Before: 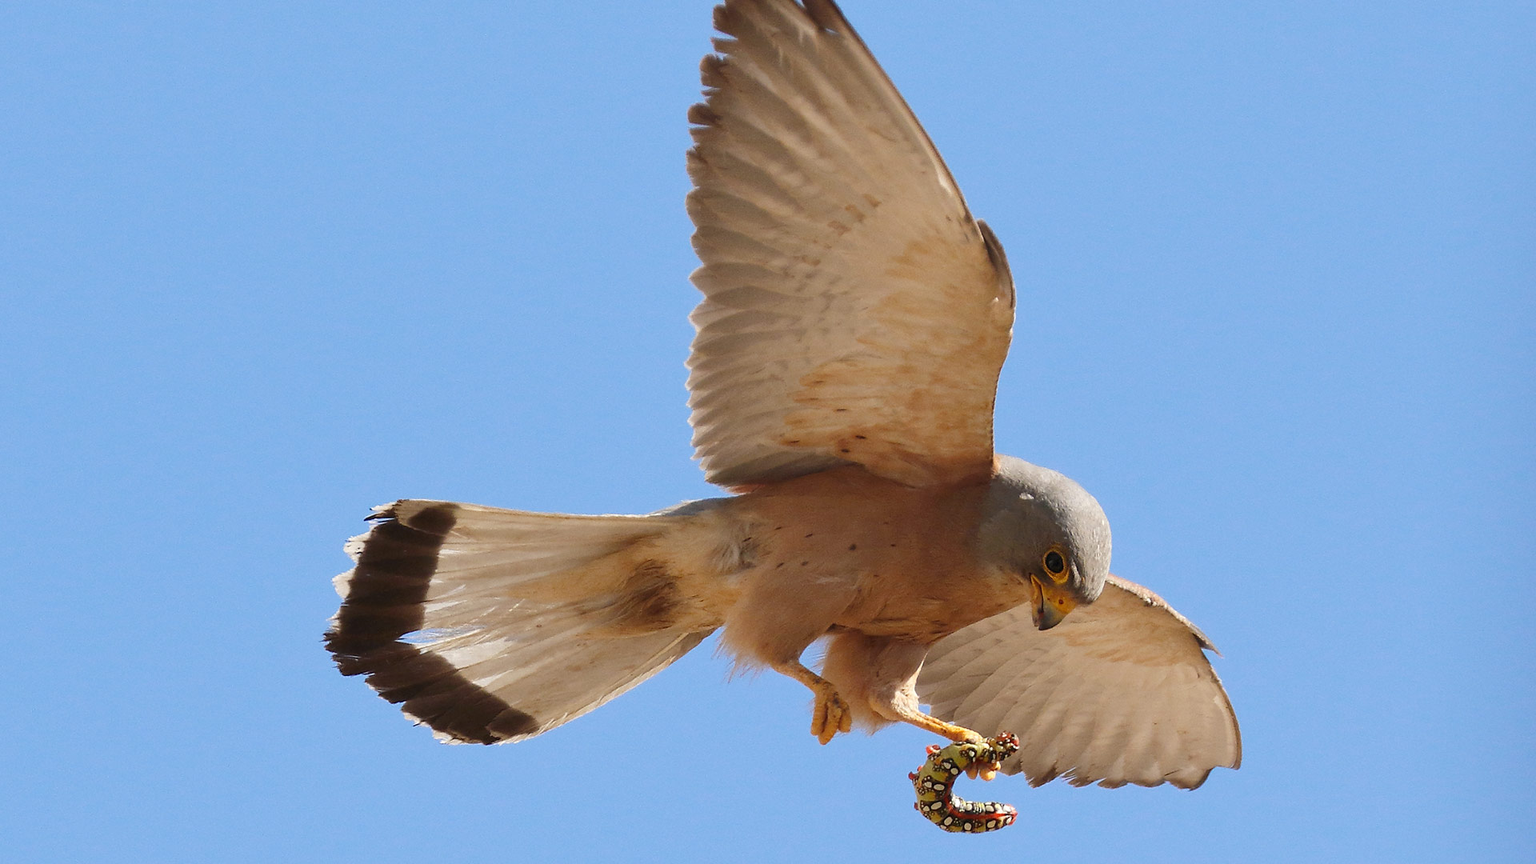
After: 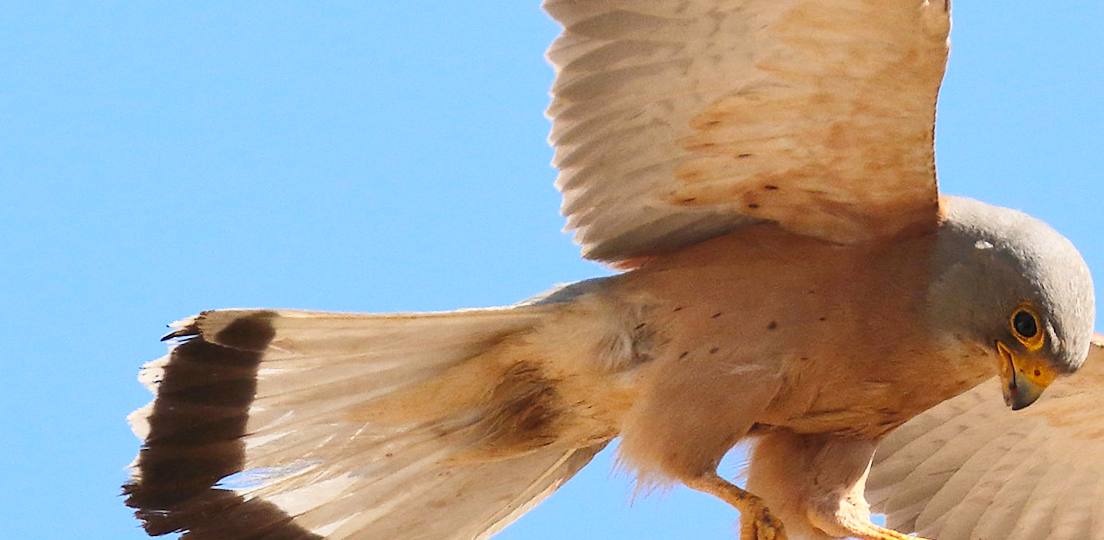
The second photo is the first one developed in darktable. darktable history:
crop: left 13.312%, top 31.28%, right 24.627%, bottom 15.582%
rotate and perspective: rotation -4.57°, crop left 0.054, crop right 0.944, crop top 0.087, crop bottom 0.914
contrast brightness saturation: contrast 0.2, brightness 0.16, saturation 0.22
